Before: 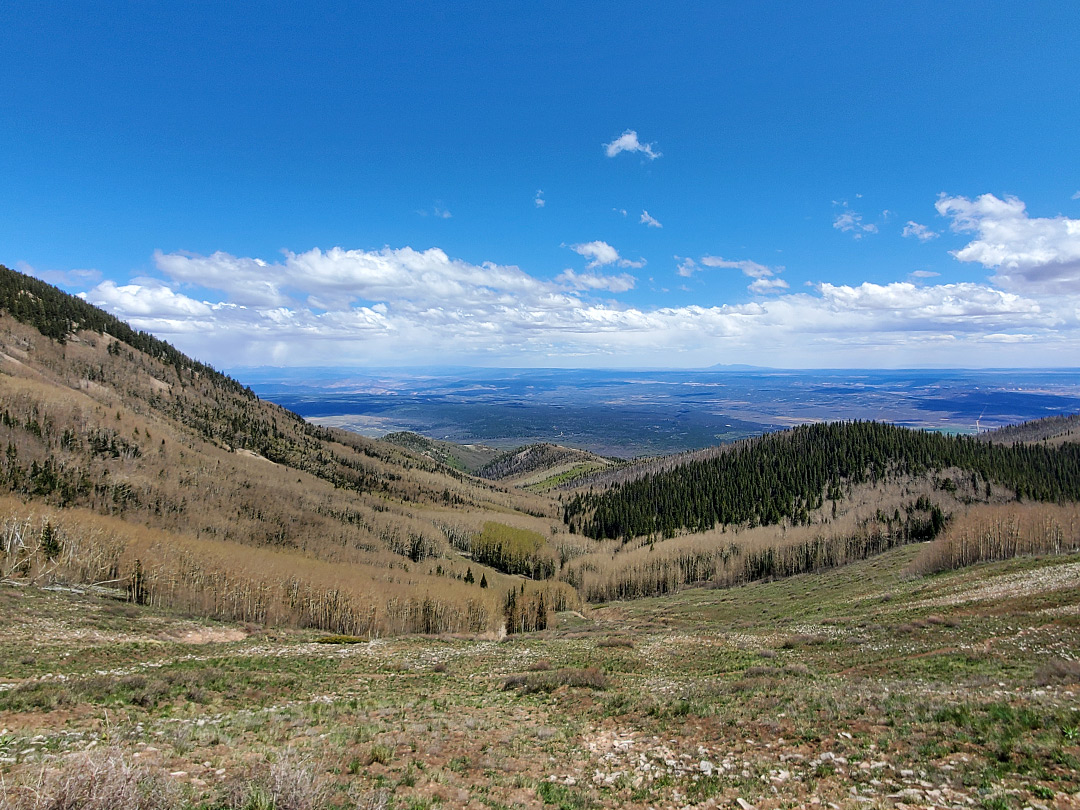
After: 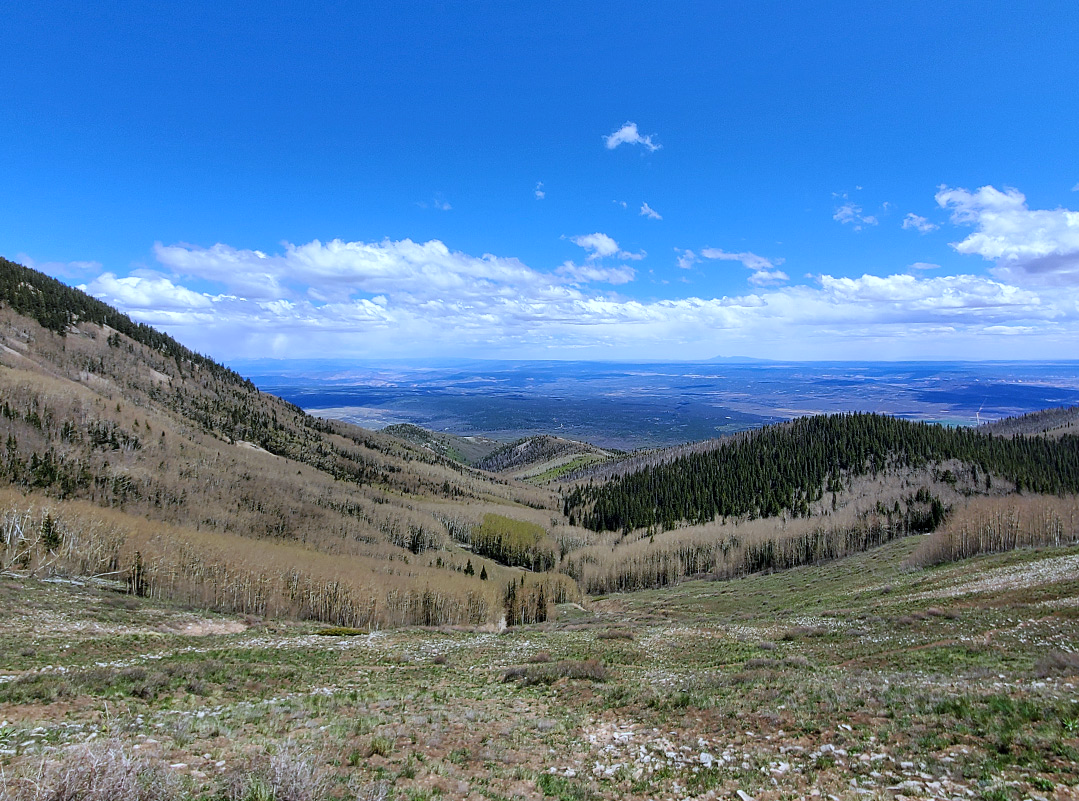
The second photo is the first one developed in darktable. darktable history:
base curve: exposure shift 0, preserve colors none
white balance: red 0.926, green 1.003, blue 1.133
crop: top 1.049%, right 0.001%
